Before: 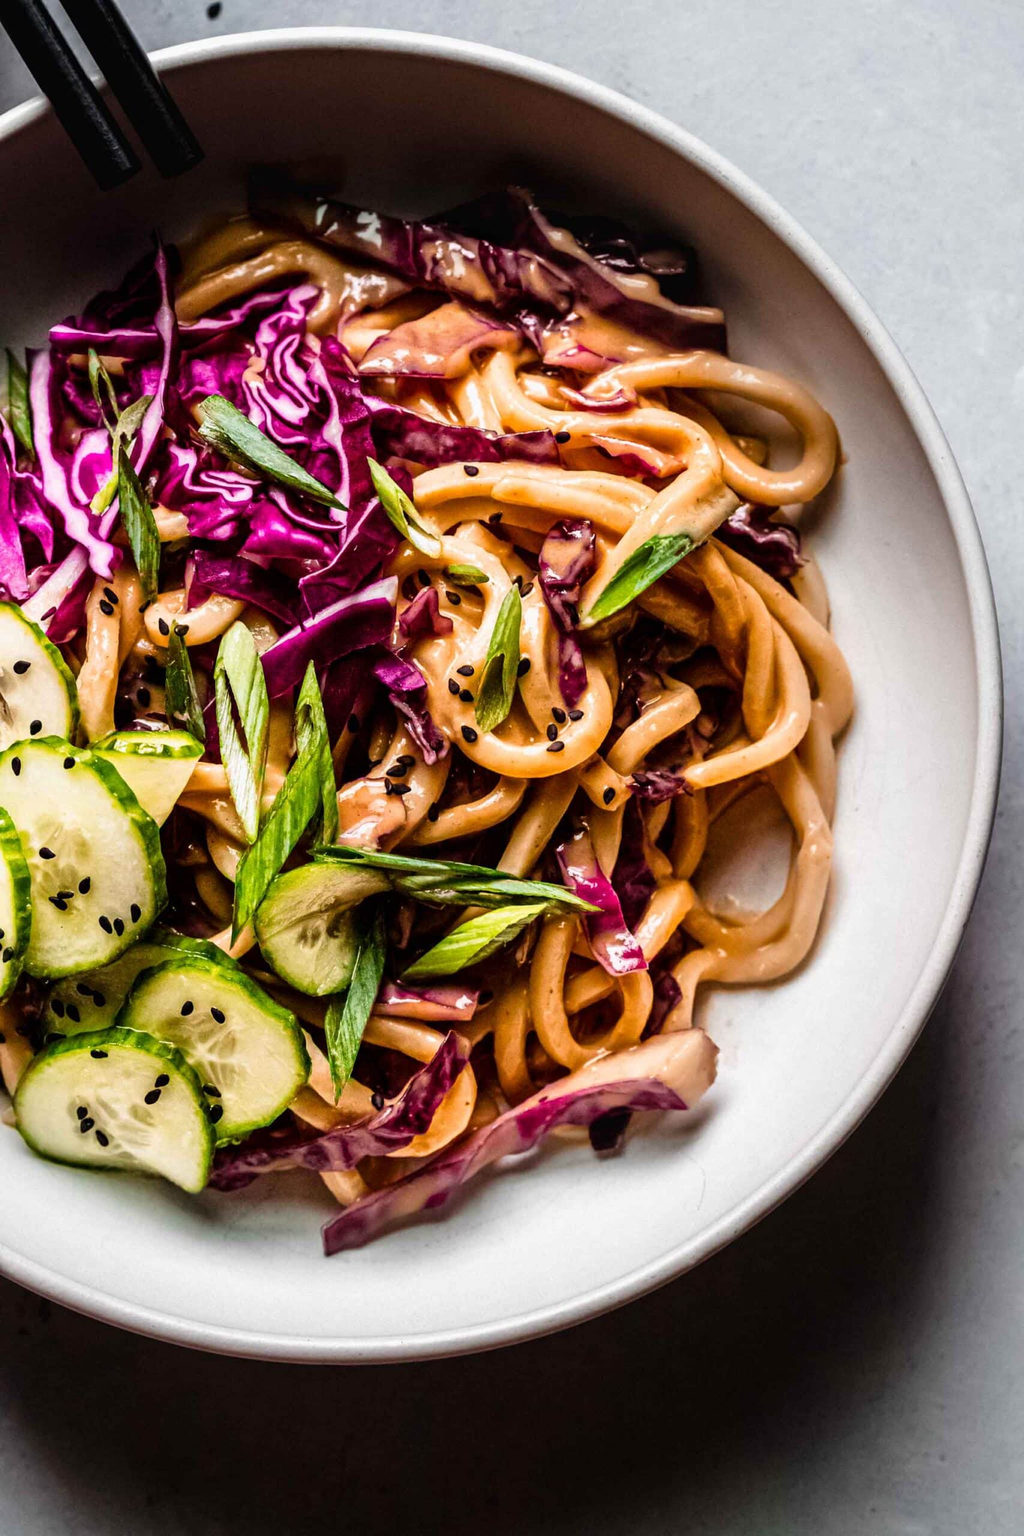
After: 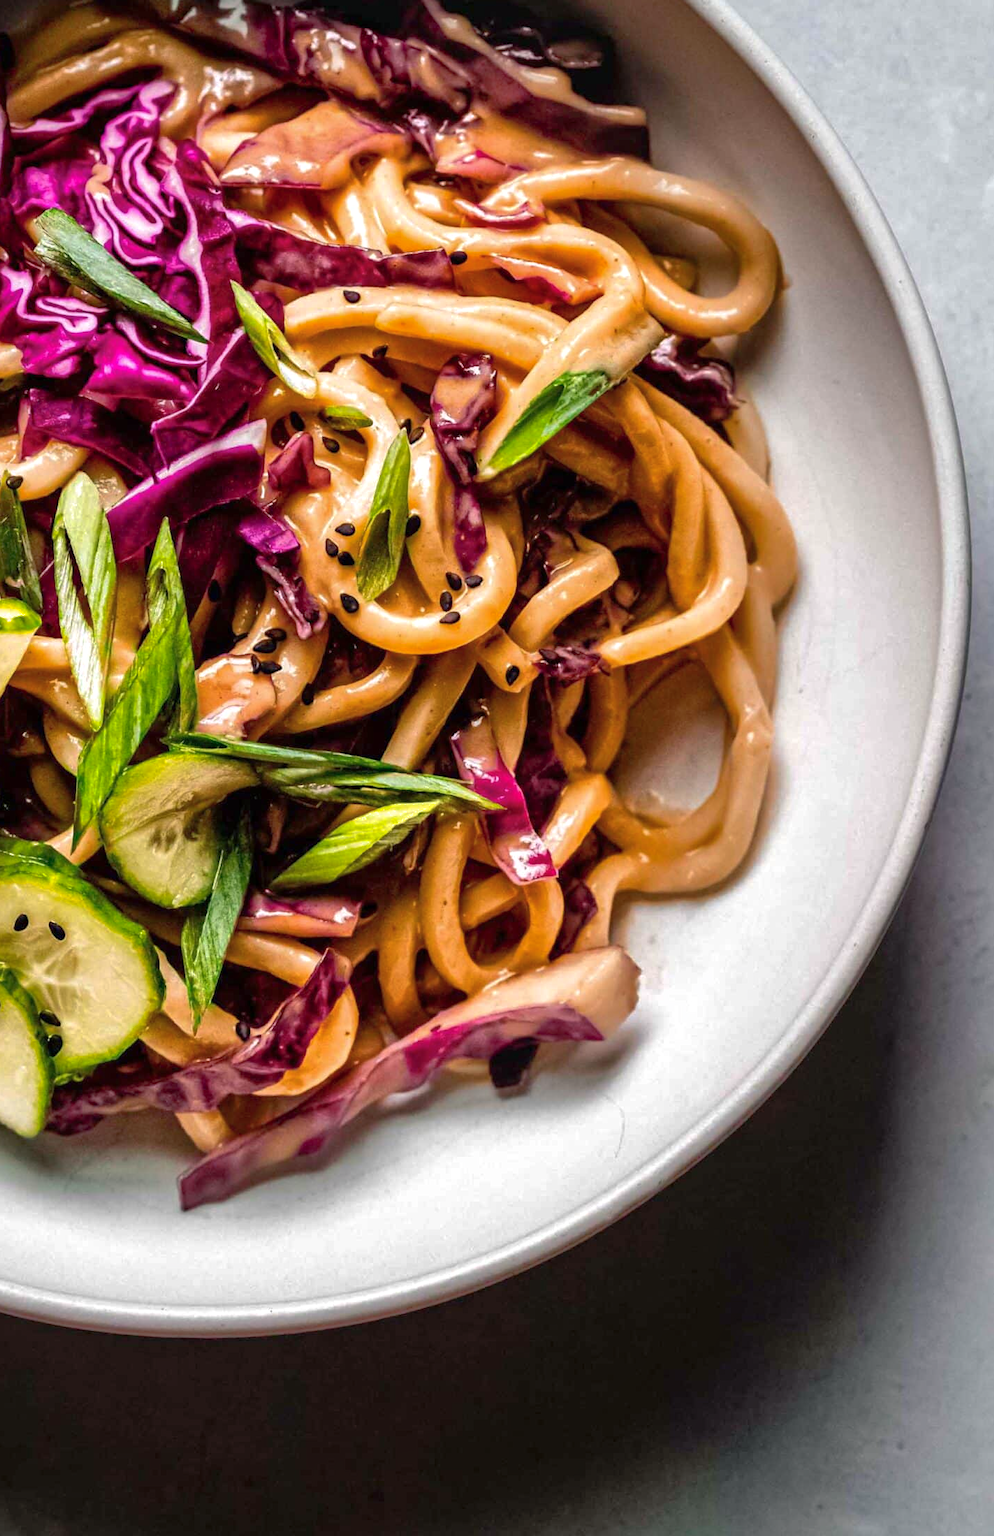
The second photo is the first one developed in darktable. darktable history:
shadows and highlights: on, module defaults
crop: left 16.525%, top 14.084%
color balance rgb: shadows lift › chroma 2.047%, shadows lift › hue 221.4°, power › hue 214.07°, perceptual saturation grading › global saturation 0.053%, perceptual brilliance grading › global brilliance 3.185%
